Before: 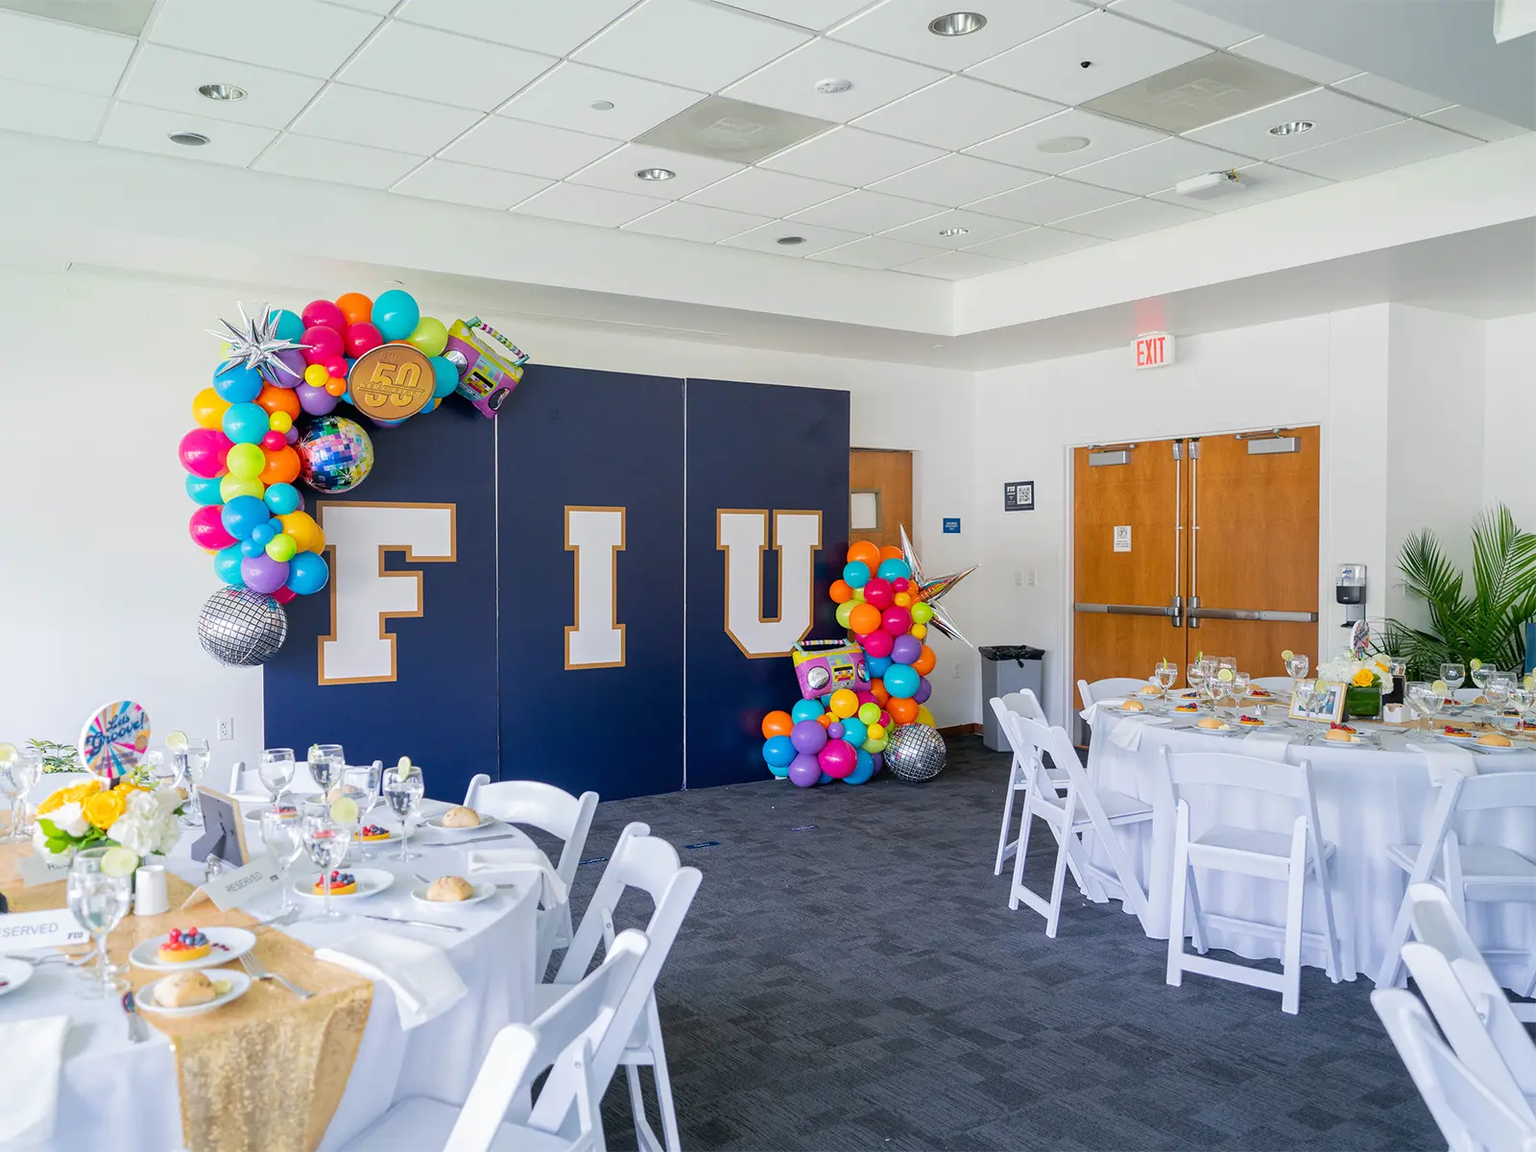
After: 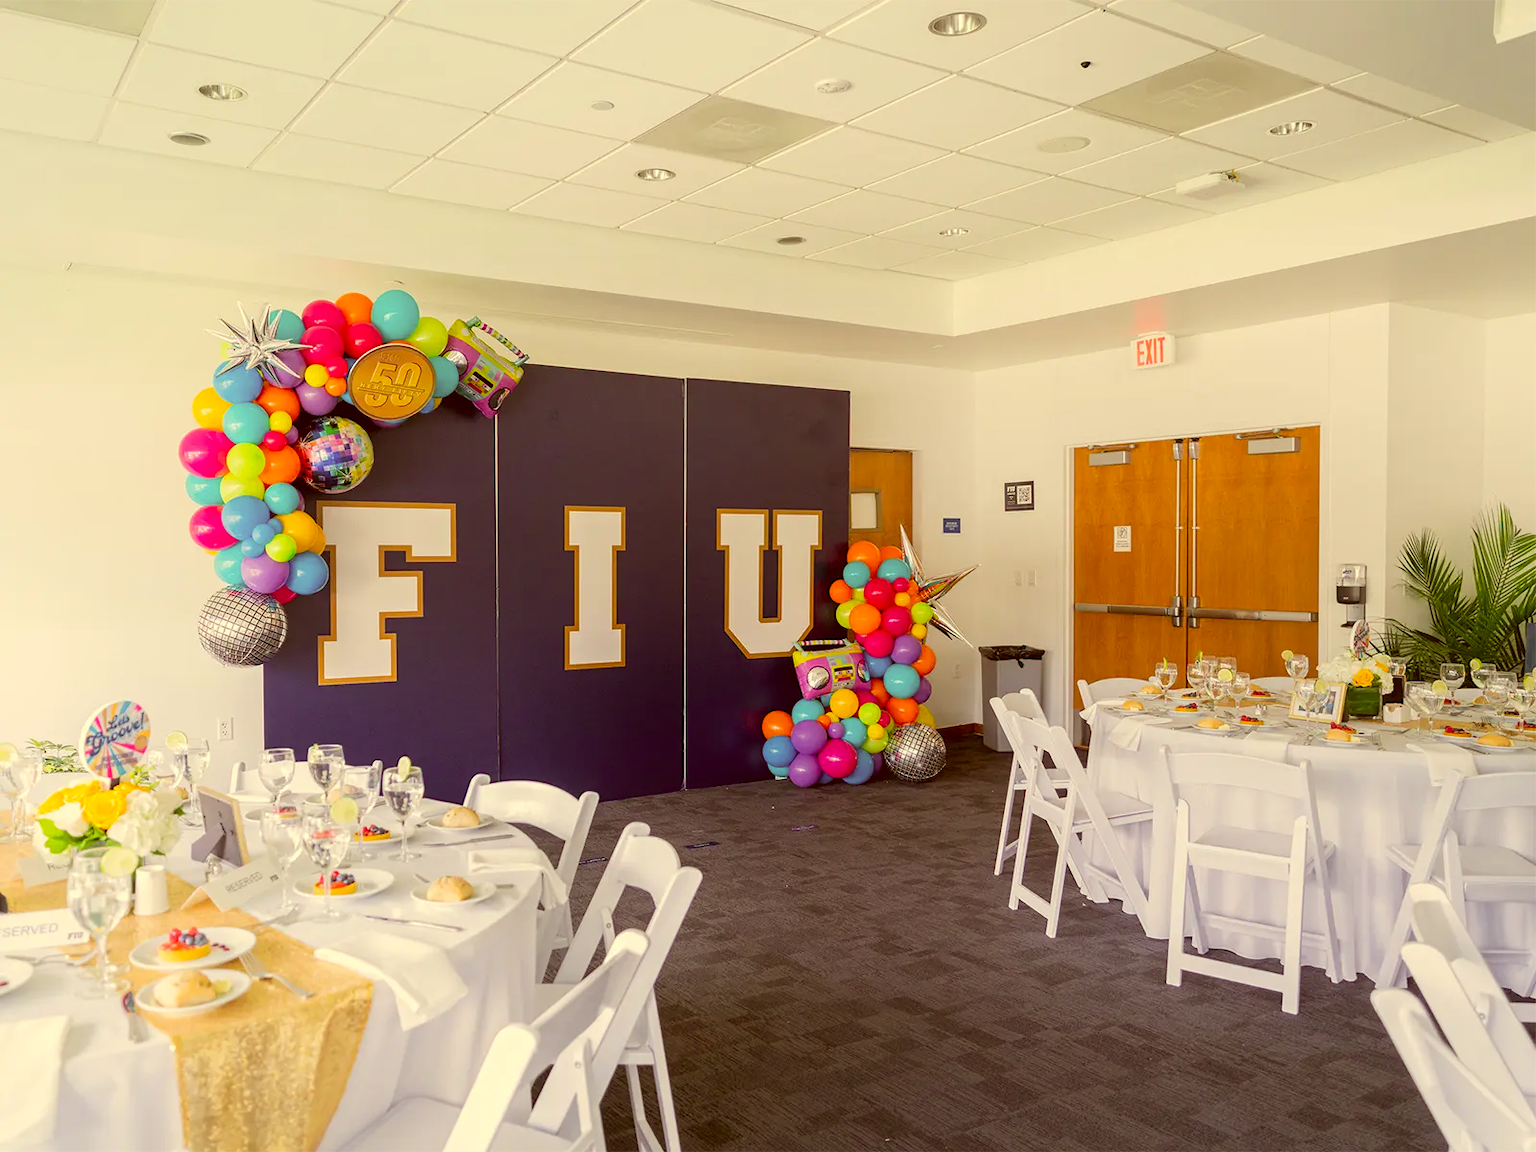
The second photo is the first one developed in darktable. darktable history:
color correction: highlights a* 1.12, highlights b* 24.26, shadows a* 15.58, shadows b* 24.26
shadows and highlights: shadows -70, highlights 35, soften with gaussian
